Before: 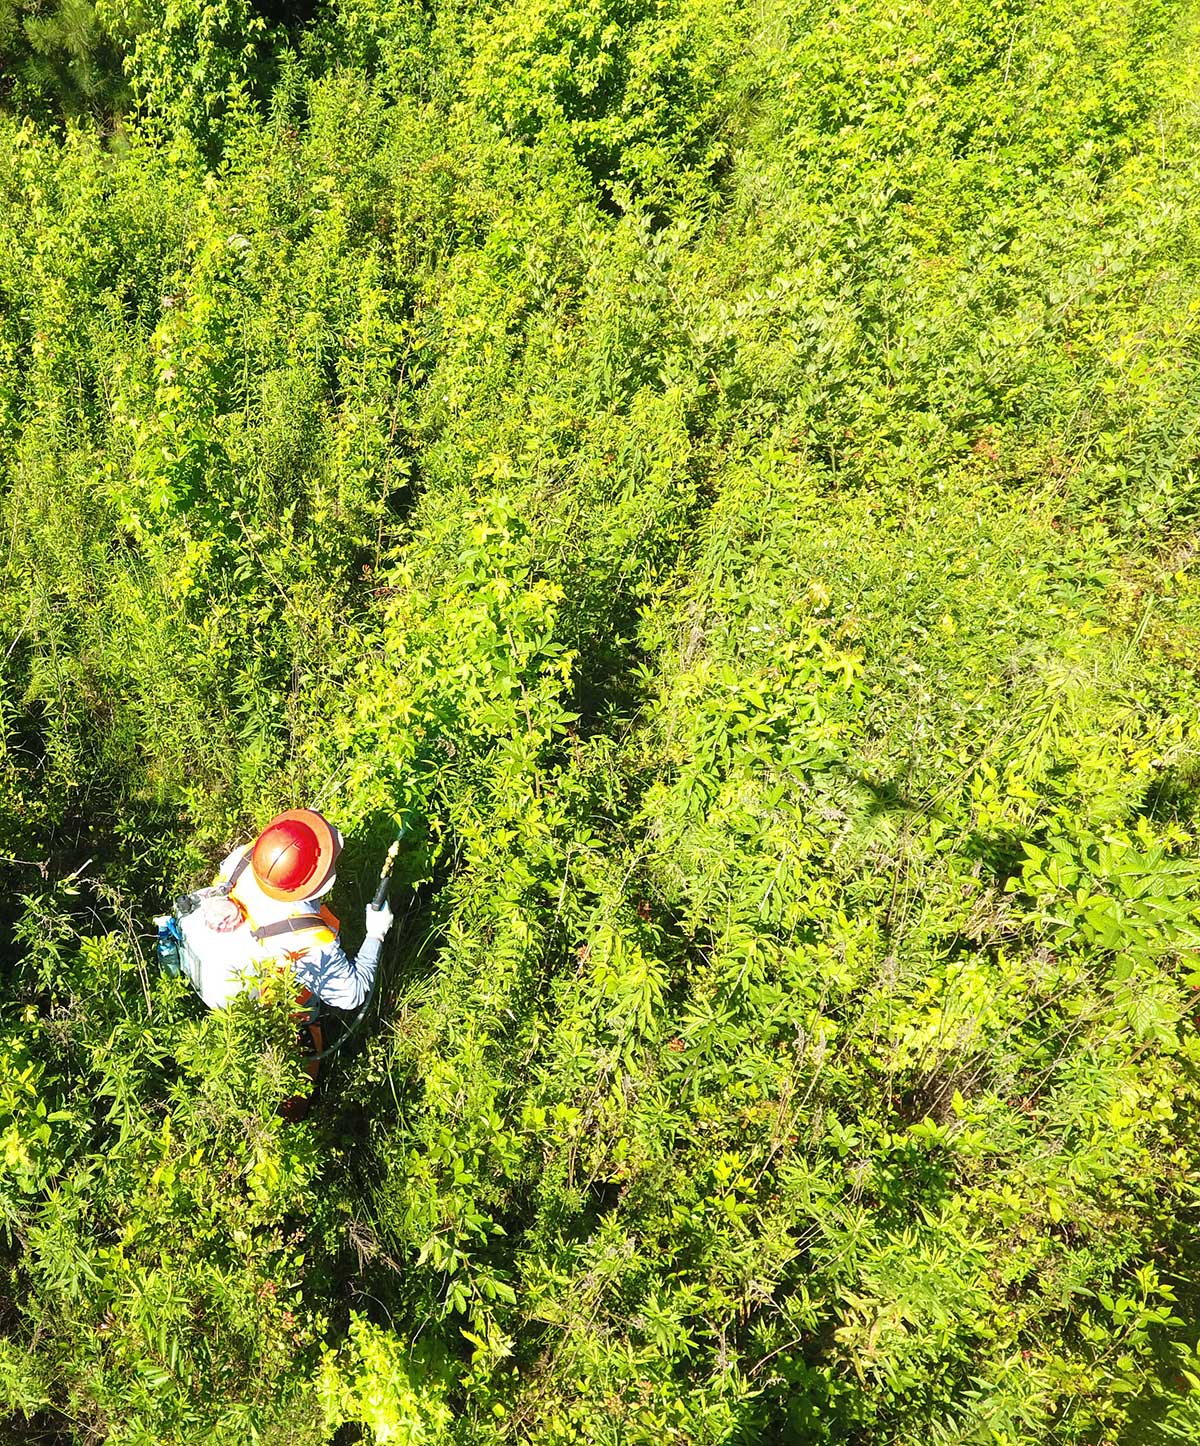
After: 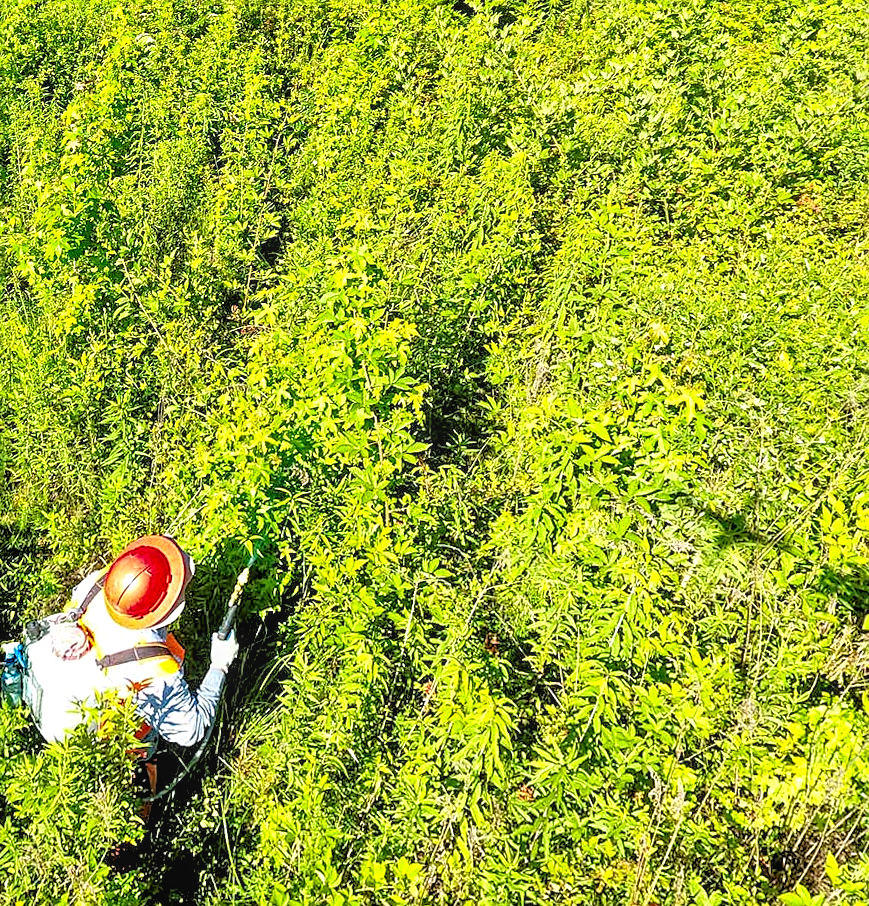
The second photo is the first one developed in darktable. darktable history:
local contrast: on, module defaults
rgb levels: levels [[0.034, 0.472, 0.904], [0, 0.5, 1], [0, 0.5, 1]]
contrast brightness saturation: contrast 0.13, brightness -0.05, saturation 0.16
crop: left 3.015%, top 8.969%, right 9.647%, bottom 26.457%
rotate and perspective: rotation 0.72°, lens shift (vertical) -0.352, lens shift (horizontal) -0.051, crop left 0.152, crop right 0.859, crop top 0.019, crop bottom 0.964
sharpen: on, module defaults
tone equalizer: -7 EV 0.15 EV, -6 EV 0.6 EV, -5 EV 1.15 EV, -4 EV 1.33 EV, -3 EV 1.15 EV, -2 EV 0.6 EV, -1 EV 0.15 EV, mask exposure compensation -0.5 EV
shadows and highlights: shadows 30.86, highlights 0, soften with gaussian
